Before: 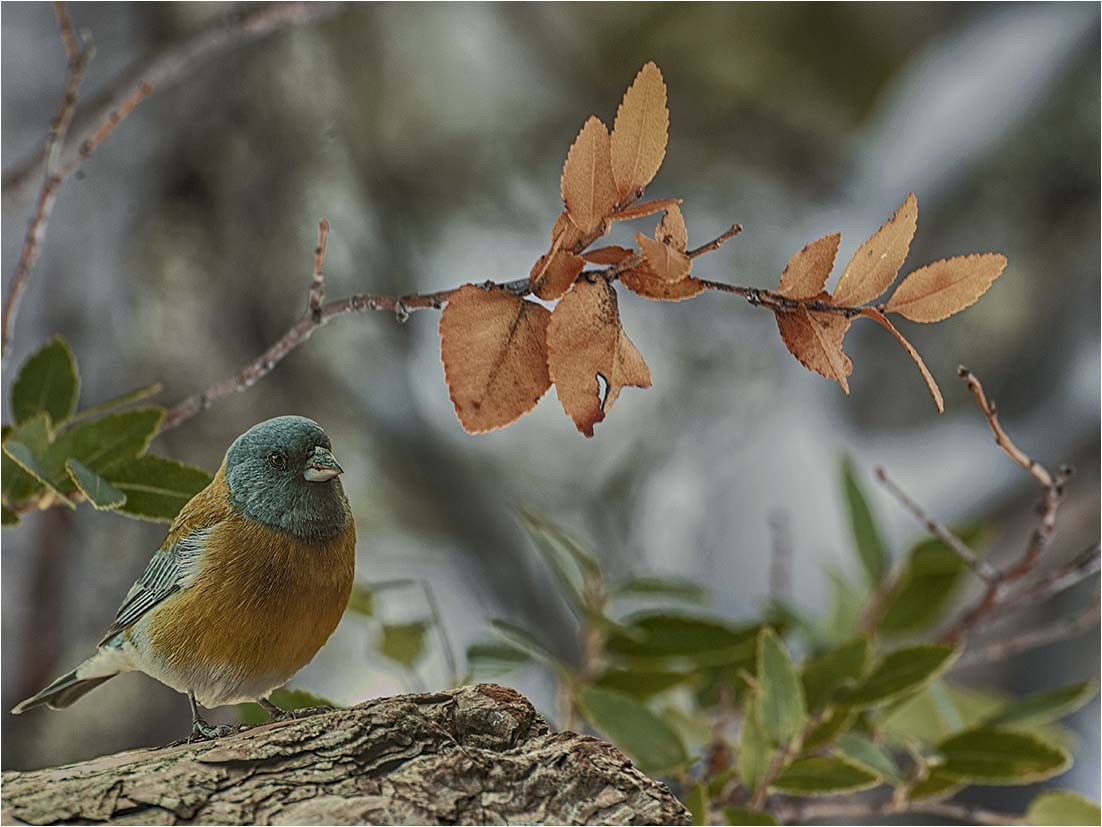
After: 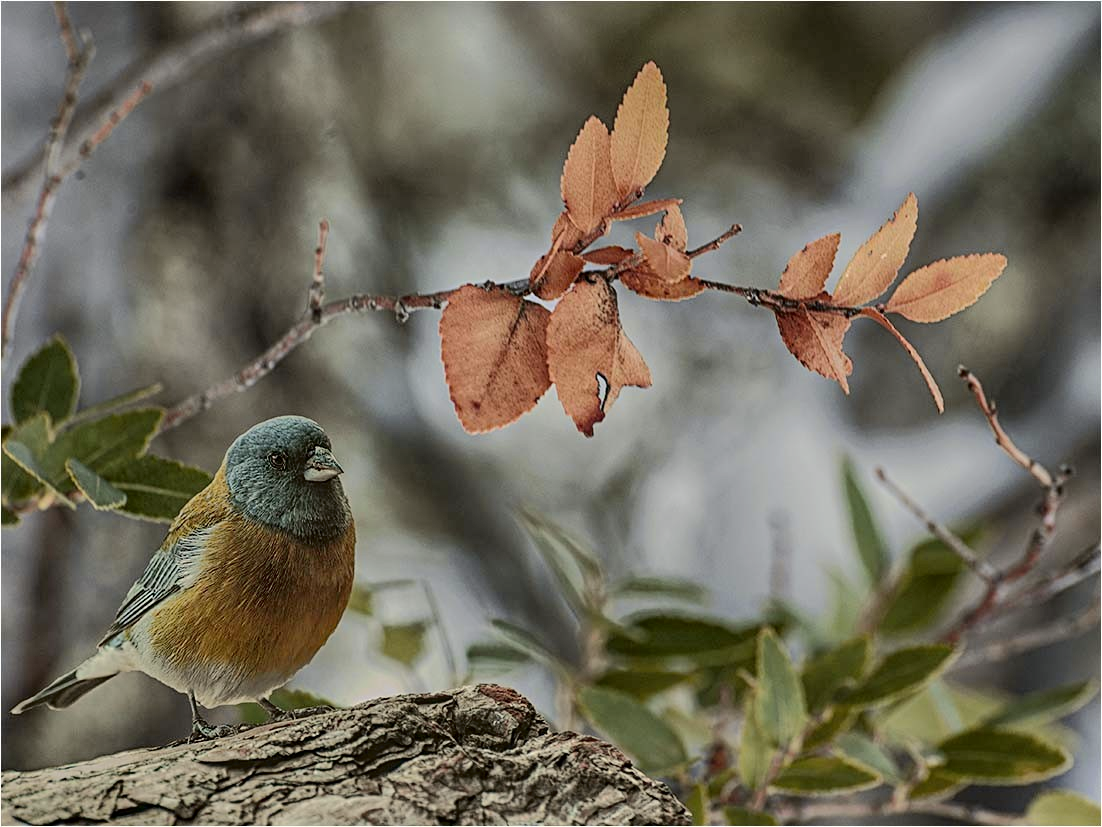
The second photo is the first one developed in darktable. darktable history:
tone curve: curves: ch0 [(0.003, 0) (0.066, 0.017) (0.163, 0.09) (0.264, 0.238) (0.395, 0.421) (0.517, 0.575) (0.633, 0.687) (0.791, 0.814) (1, 1)]; ch1 [(0, 0) (0.149, 0.17) (0.327, 0.339) (0.39, 0.403) (0.456, 0.463) (0.501, 0.502) (0.512, 0.507) (0.53, 0.533) (0.575, 0.592) (0.671, 0.655) (0.729, 0.679) (1, 1)]; ch2 [(0, 0) (0.337, 0.382) (0.464, 0.47) (0.501, 0.502) (0.527, 0.532) (0.563, 0.555) (0.615, 0.61) (0.663, 0.68) (1, 1)], color space Lab, independent channels, preserve colors none
